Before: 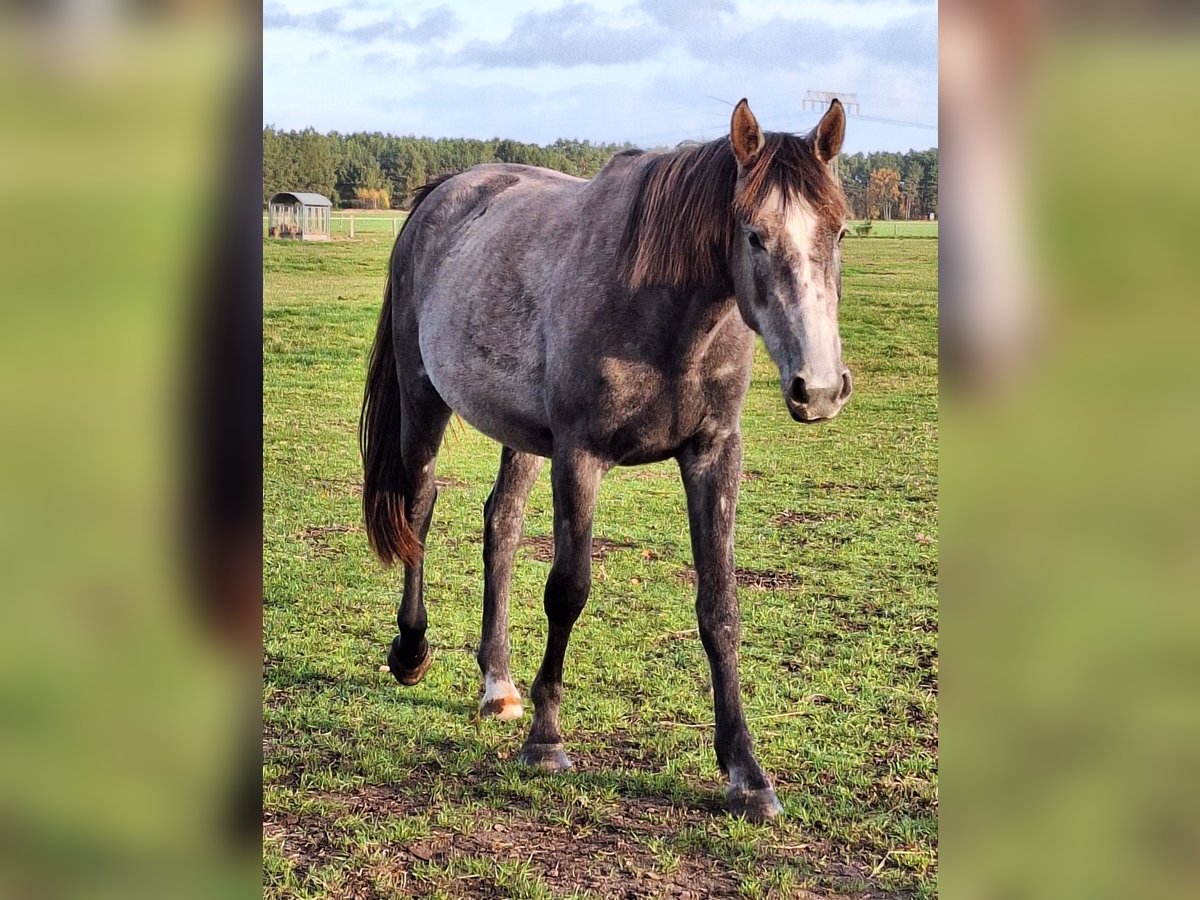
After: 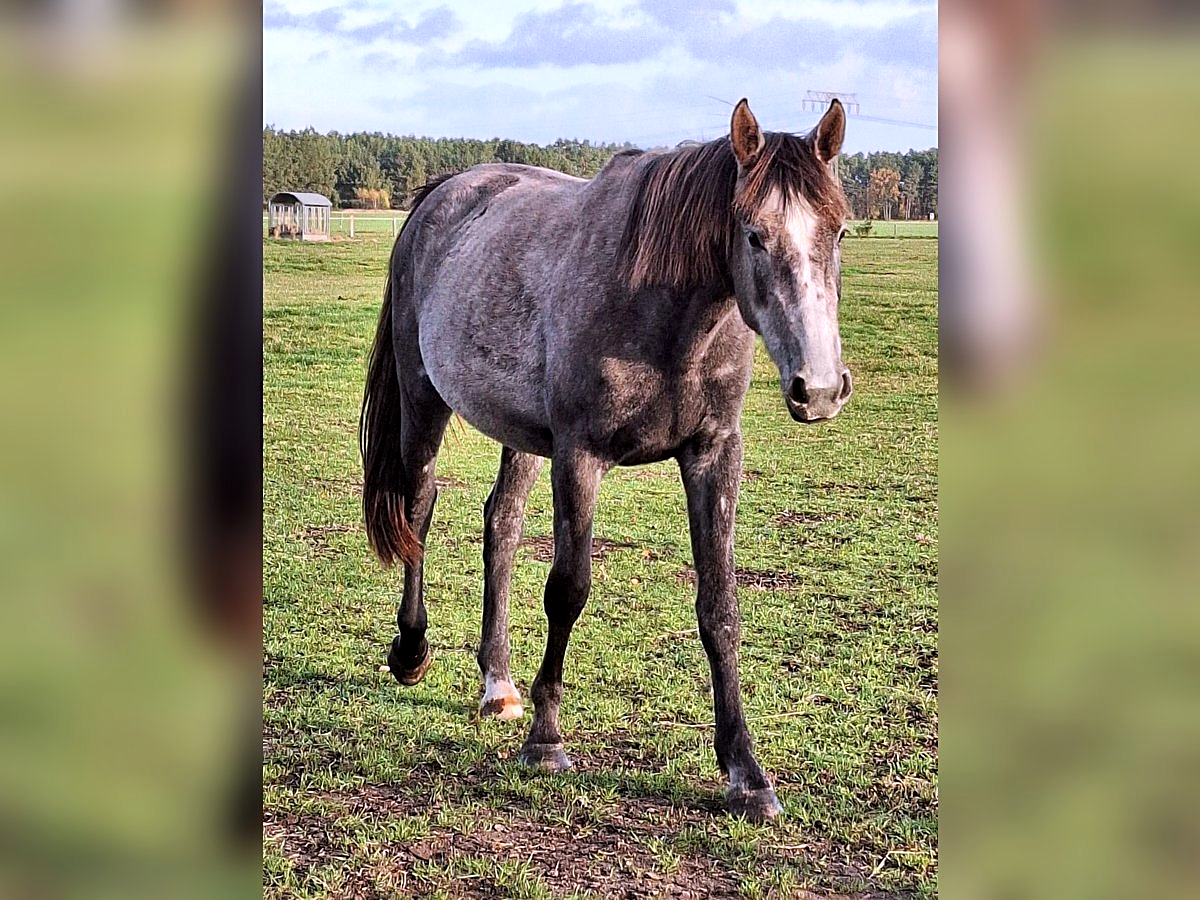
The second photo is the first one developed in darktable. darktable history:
color correction: highlights a* 3.15, highlights b* -1.56, shadows a* -0.077, shadows b* 2.46, saturation 0.98
sharpen: on, module defaults
color calibration: illuminant as shot in camera, x 0.358, y 0.373, temperature 4628.91 K
local contrast: highlights 107%, shadows 101%, detail 120%, midtone range 0.2
